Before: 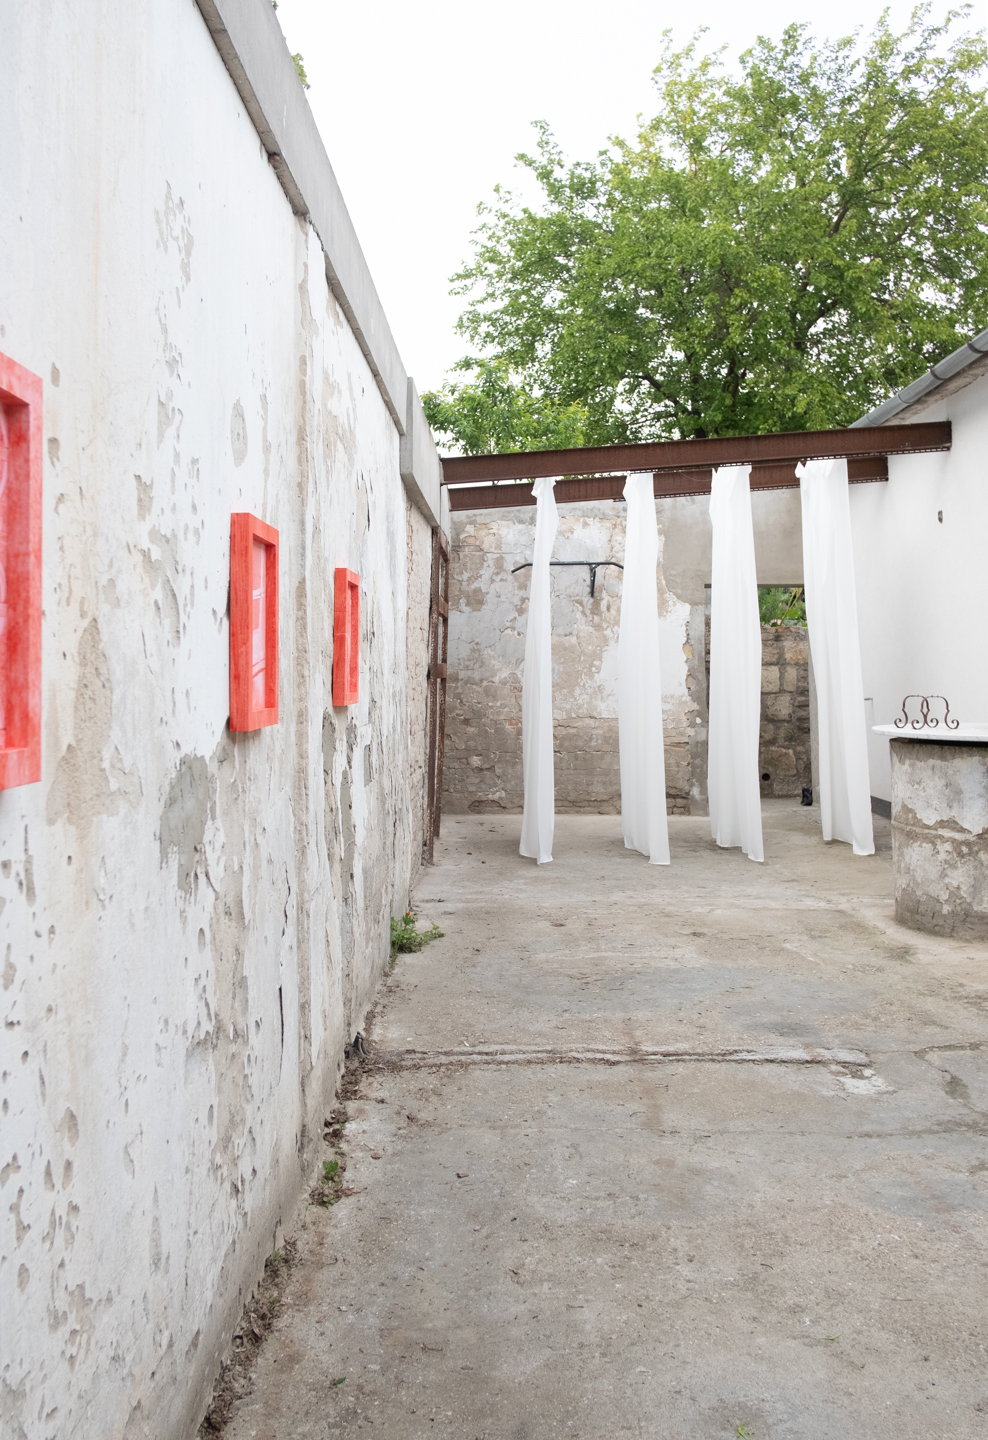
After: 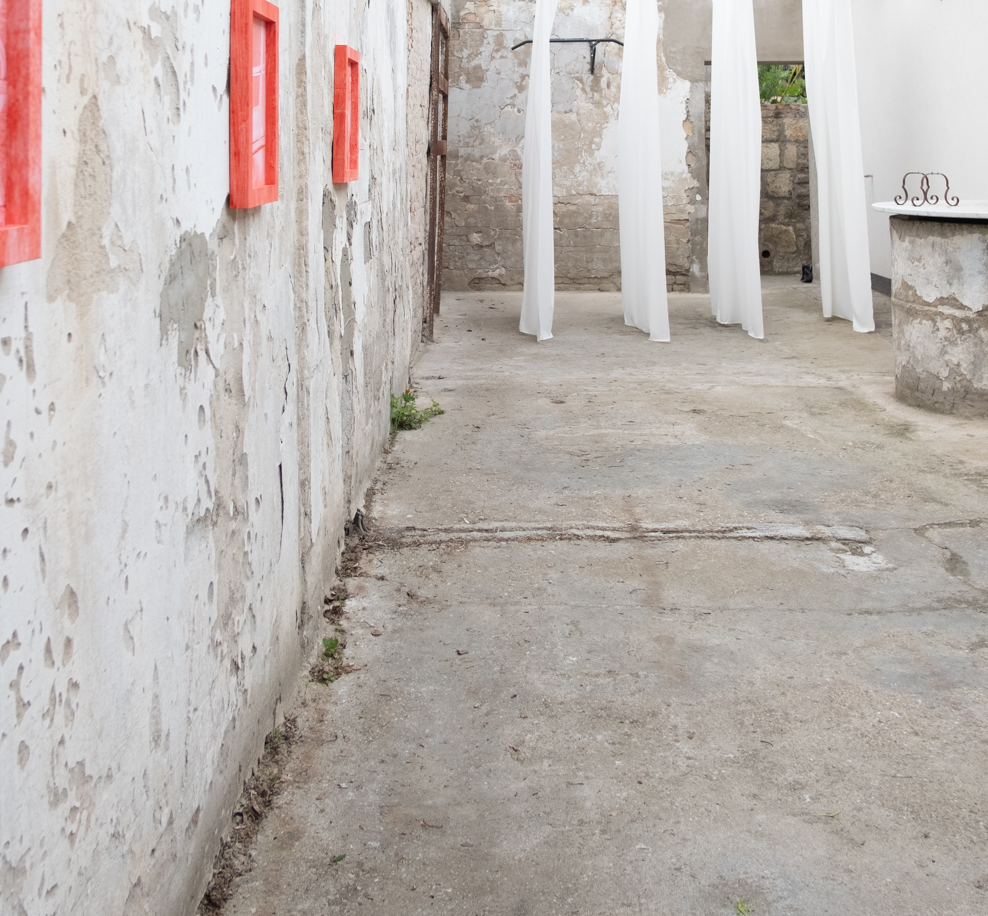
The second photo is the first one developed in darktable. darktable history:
crop and rotate: top 36.325%
